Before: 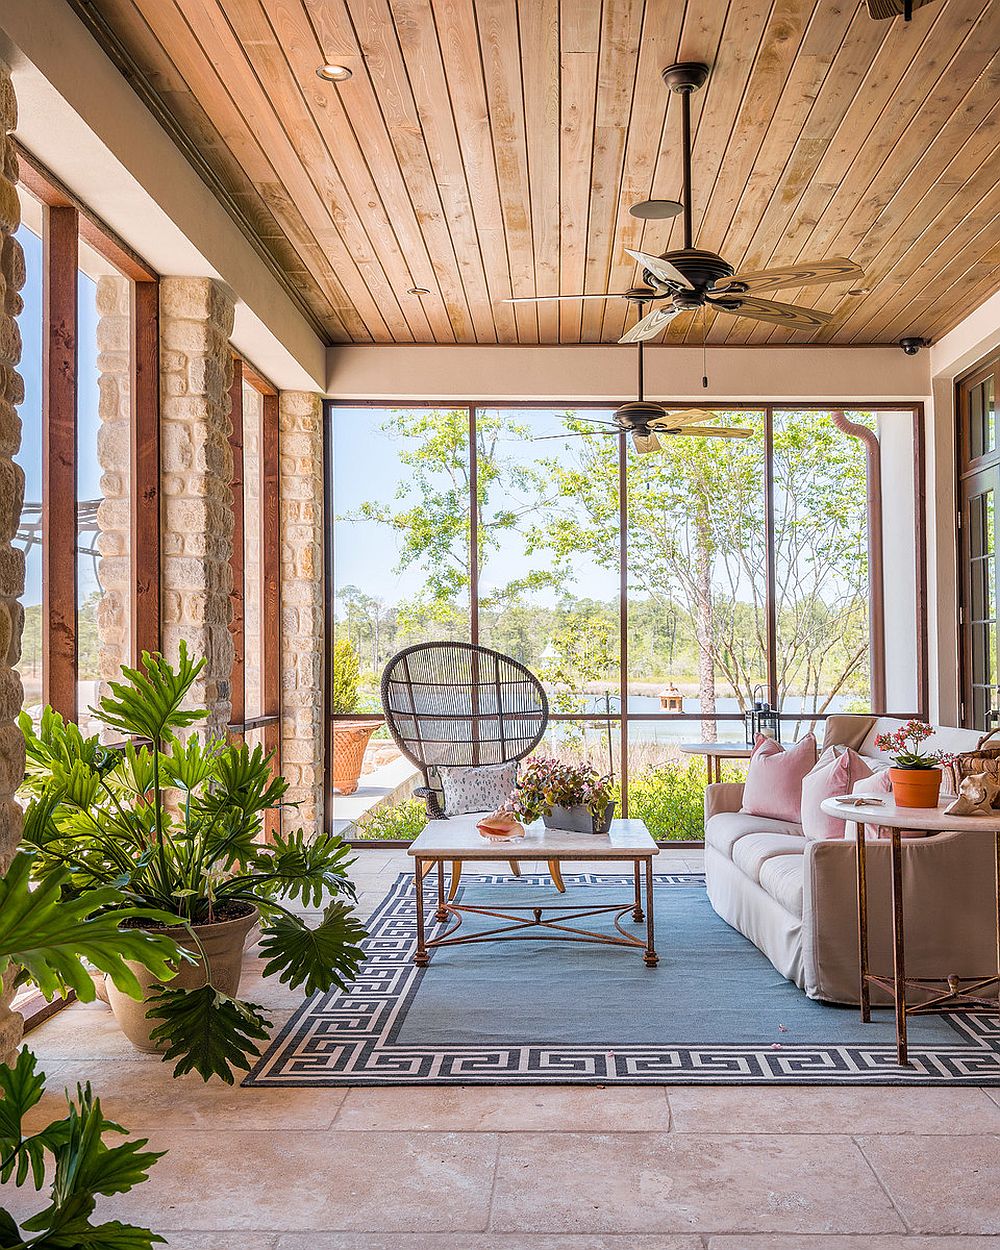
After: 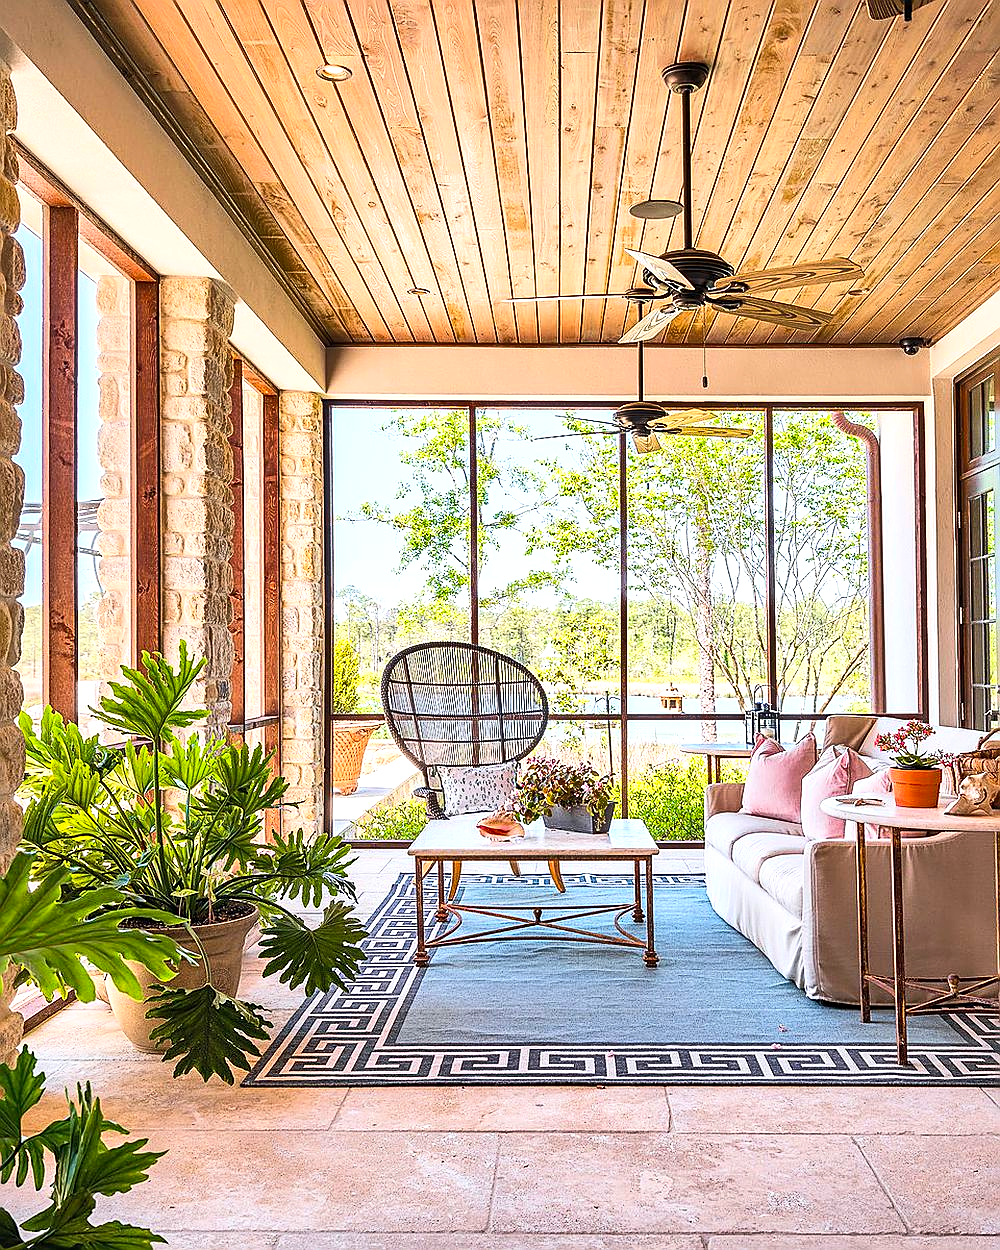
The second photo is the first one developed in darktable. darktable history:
contrast brightness saturation: contrast 0.2, brightness 0.163, saturation 0.225
shadows and highlights: soften with gaussian
sharpen: on, module defaults
exposure: black level correction 0, exposure 0.499 EV, compensate exposure bias true, compensate highlight preservation false
